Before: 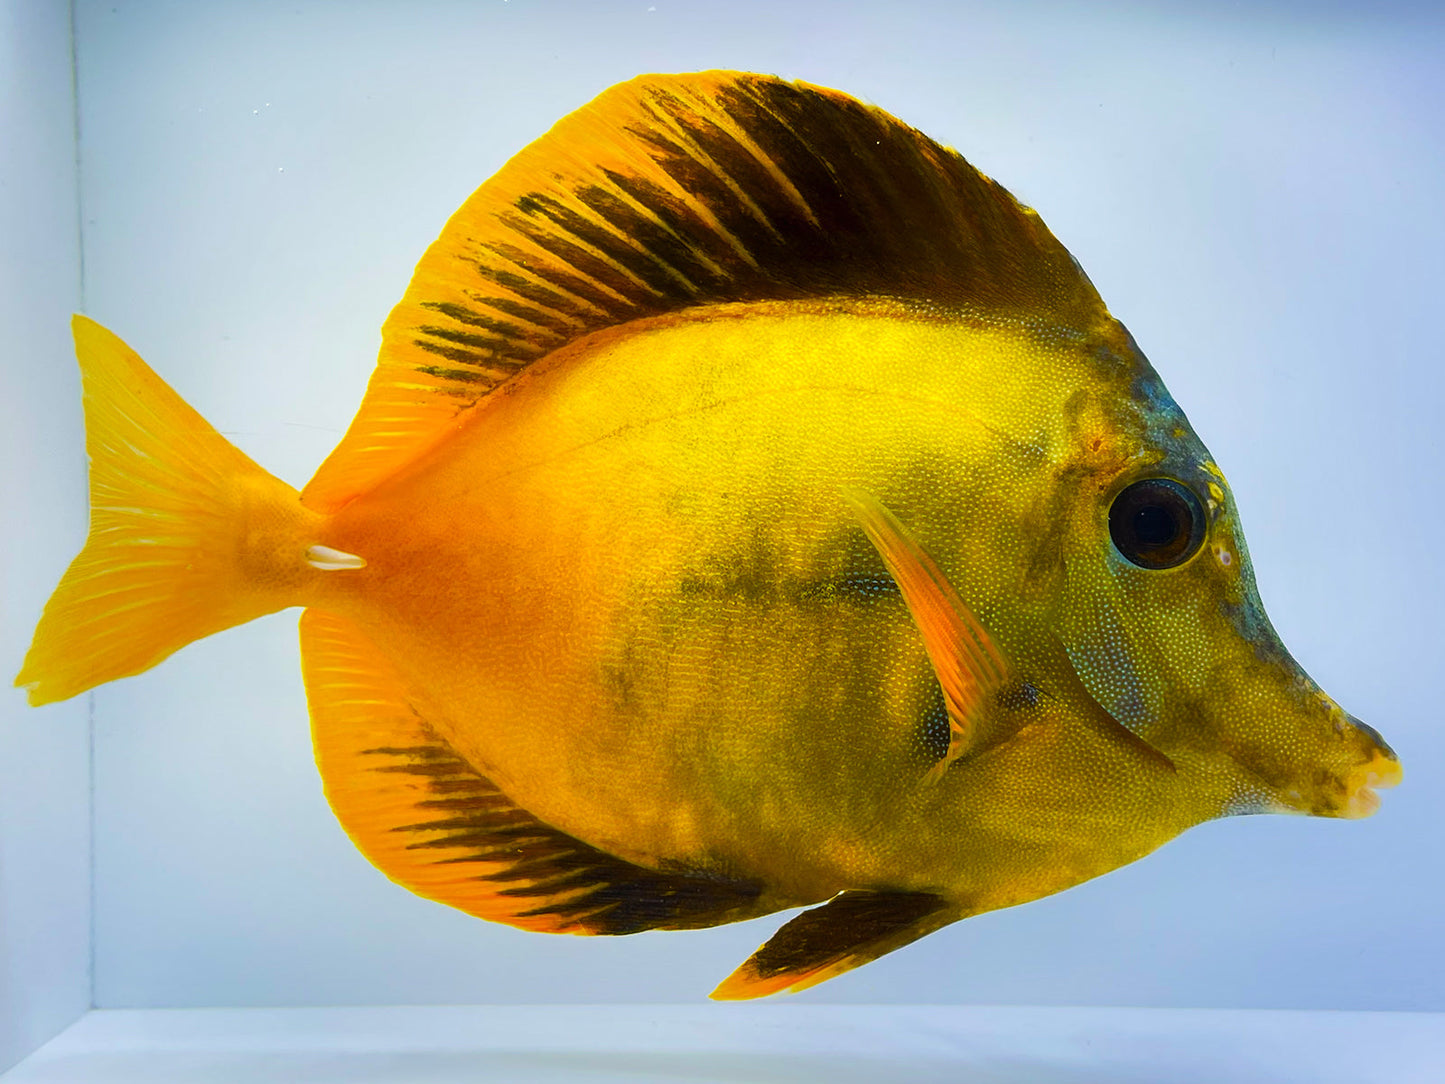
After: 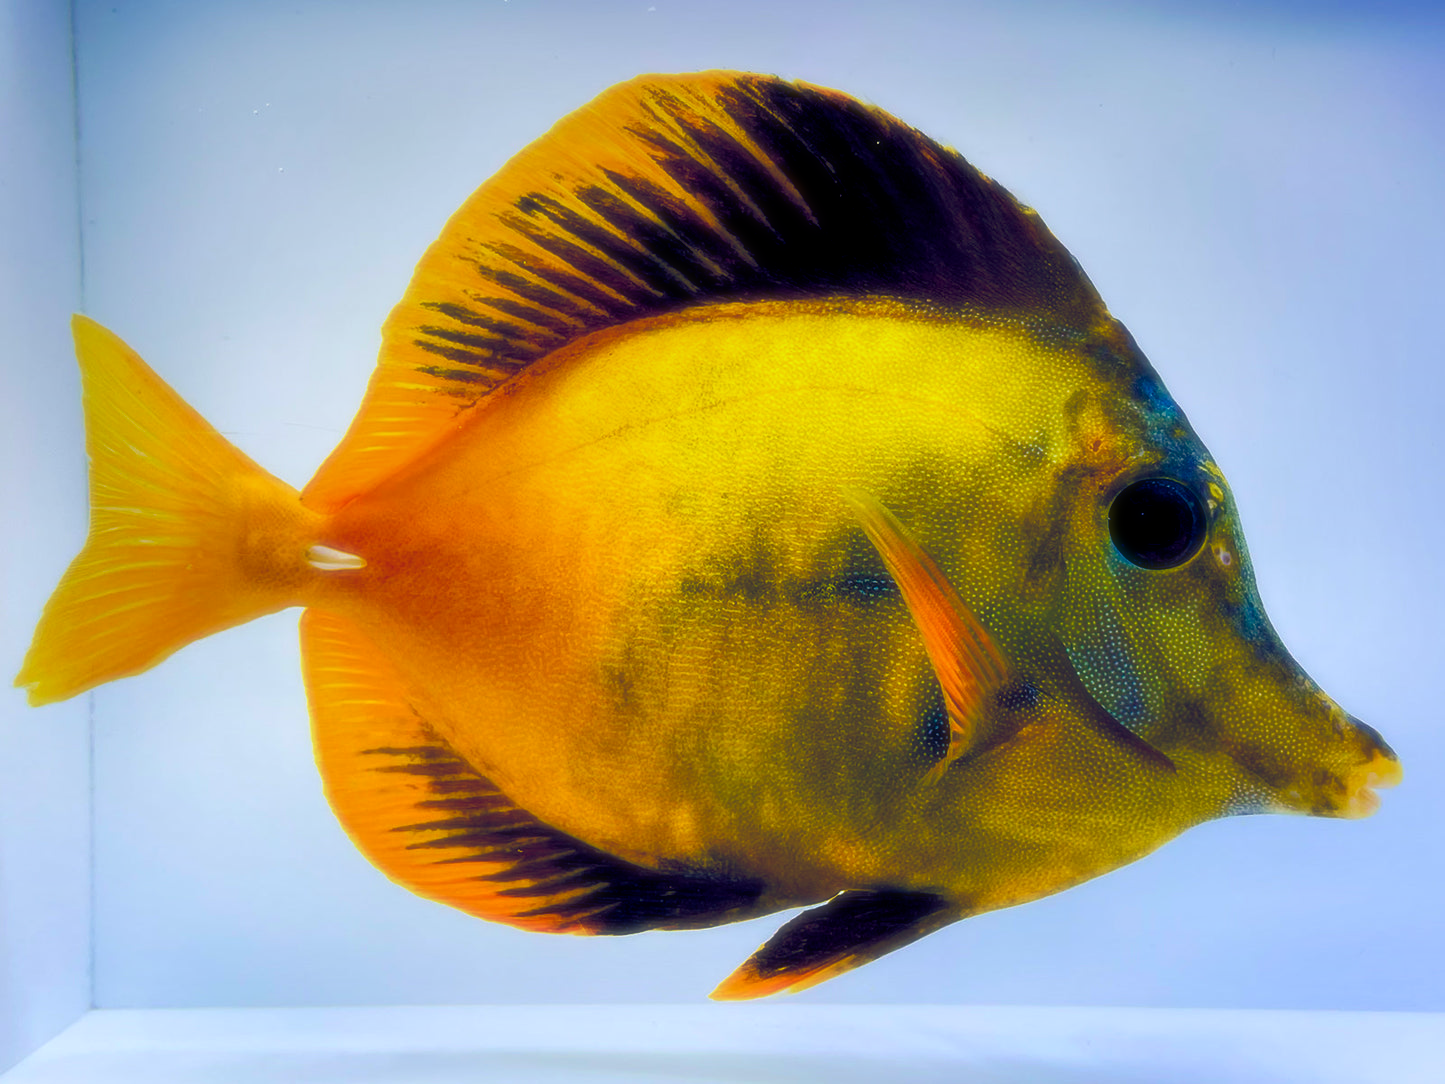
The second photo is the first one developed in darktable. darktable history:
soften: size 19.52%, mix 20.32%
color balance rgb: shadows lift › luminance -41.13%, shadows lift › chroma 14.13%, shadows lift › hue 260°, power › luminance -3.76%, power › chroma 0.56%, power › hue 40.37°, highlights gain › luminance 16.81%, highlights gain › chroma 2.94%, highlights gain › hue 260°, global offset › luminance -0.29%, global offset › chroma 0.31%, global offset › hue 260°, perceptual saturation grading › global saturation 20%, perceptual saturation grading › highlights -13.92%, perceptual saturation grading › shadows 50%
graduated density: on, module defaults
